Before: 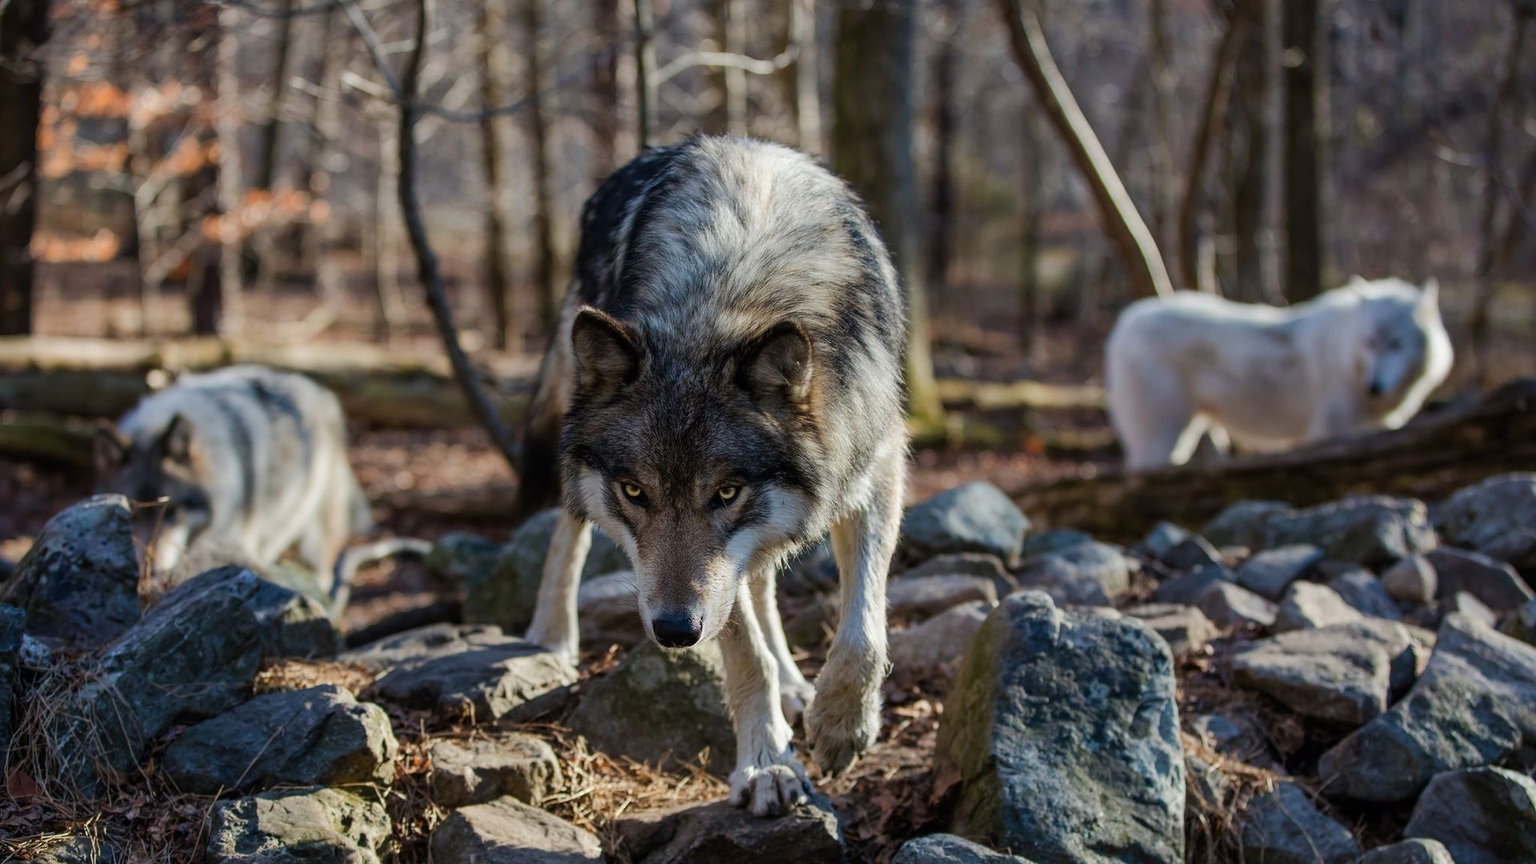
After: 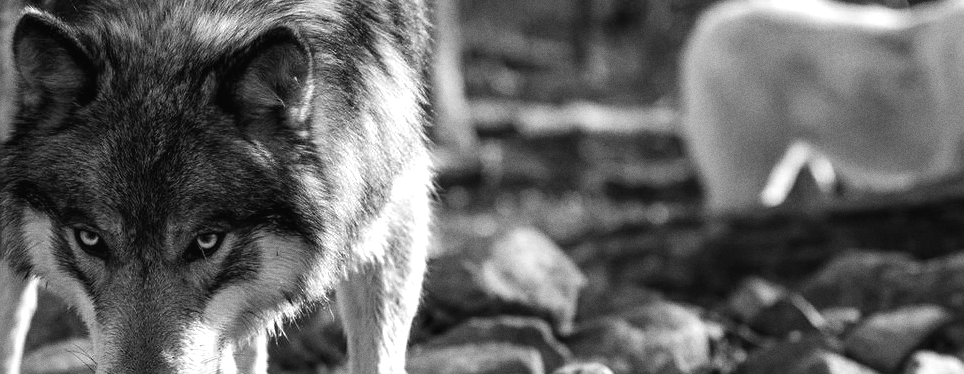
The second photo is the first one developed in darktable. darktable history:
monochrome: a 16.06, b 15.48, size 1
local contrast: mode bilateral grid, contrast 100, coarseness 100, detail 91%, midtone range 0.2
color balance: lift [1.001, 0.997, 0.99, 1.01], gamma [1.007, 1, 0.975, 1.025], gain [1, 1.065, 1.052, 0.935], contrast 13.25%
crop: left 36.607%, top 34.735%, right 13.146%, bottom 30.611%
exposure: black level correction 0.001, exposure 0.5 EV, compensate exposure bias true, compensate highlight preservation false
grain: on, module defaults
color correction: saturation 1.34
